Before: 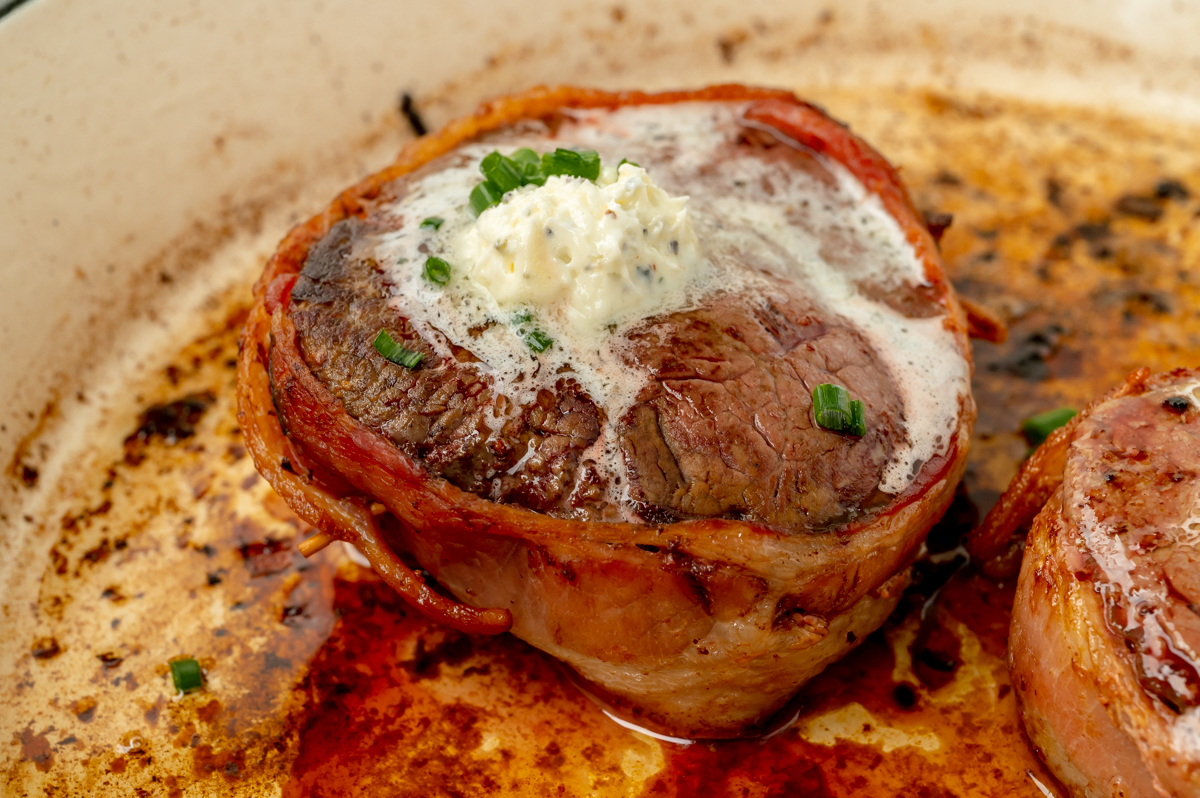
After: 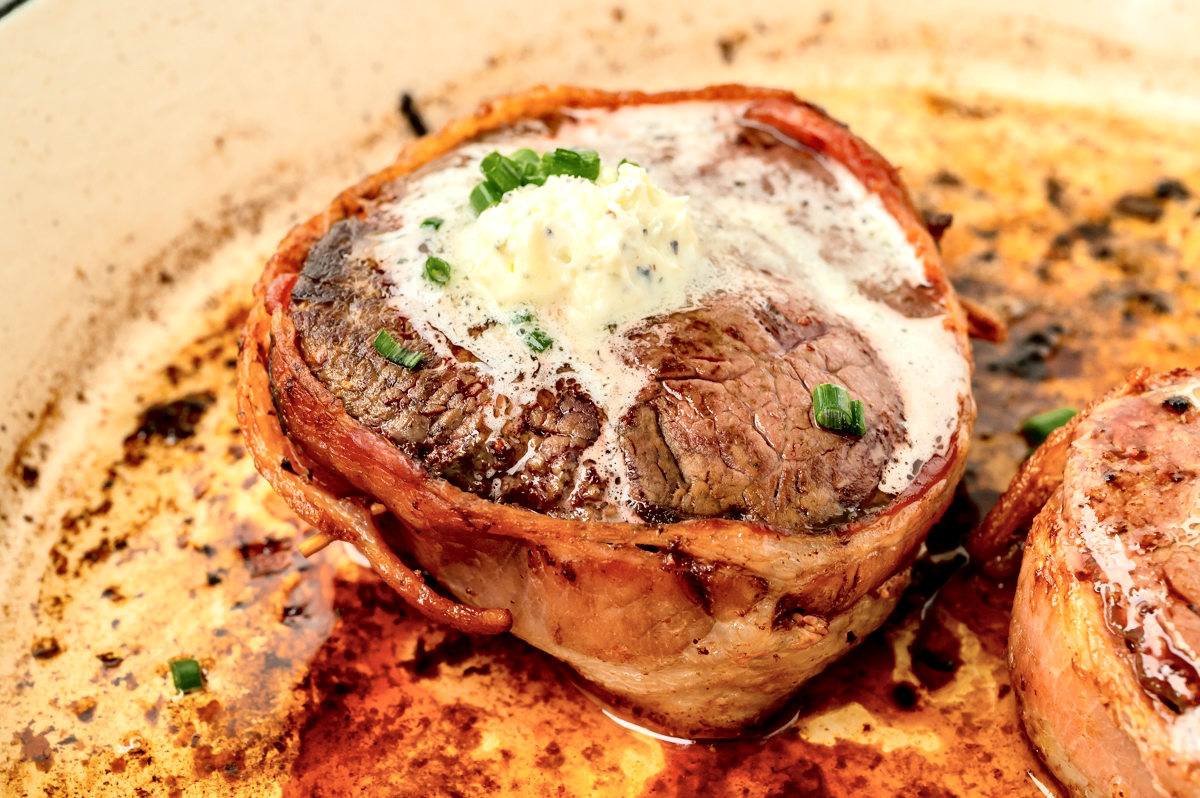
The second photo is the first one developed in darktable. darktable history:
exposure: exposure 0.202 EV, compensate highlight preservation false
tone curve: curves: ch0 [(0, 0) (0.003, 0.003) (0.011, 0.01) (0.025, 0.023) (0.044, 0.041) (0.069, 0.064) (0.1, 0.094) (0.136, 0.143) (0.177, 0.205) (0.224, 0.281) (0.277, 0.367) (0.335, 0.457) (0.399, 0.542) (0.468, 0.629) (0.543, 0.711) (0.623, 0.788) (0.709, 0.863) (0.801, 0.912) (0.898, 0.955) (1, 1)], color space Lab, independent channels, preserve colors none
local contrast: mode bilateral grid, contrast 20, coarseness 51, detail 132%, midtone range 0.2
shadows and highlights: shadows 32.02, highlights -32.91, soften with gaussian
